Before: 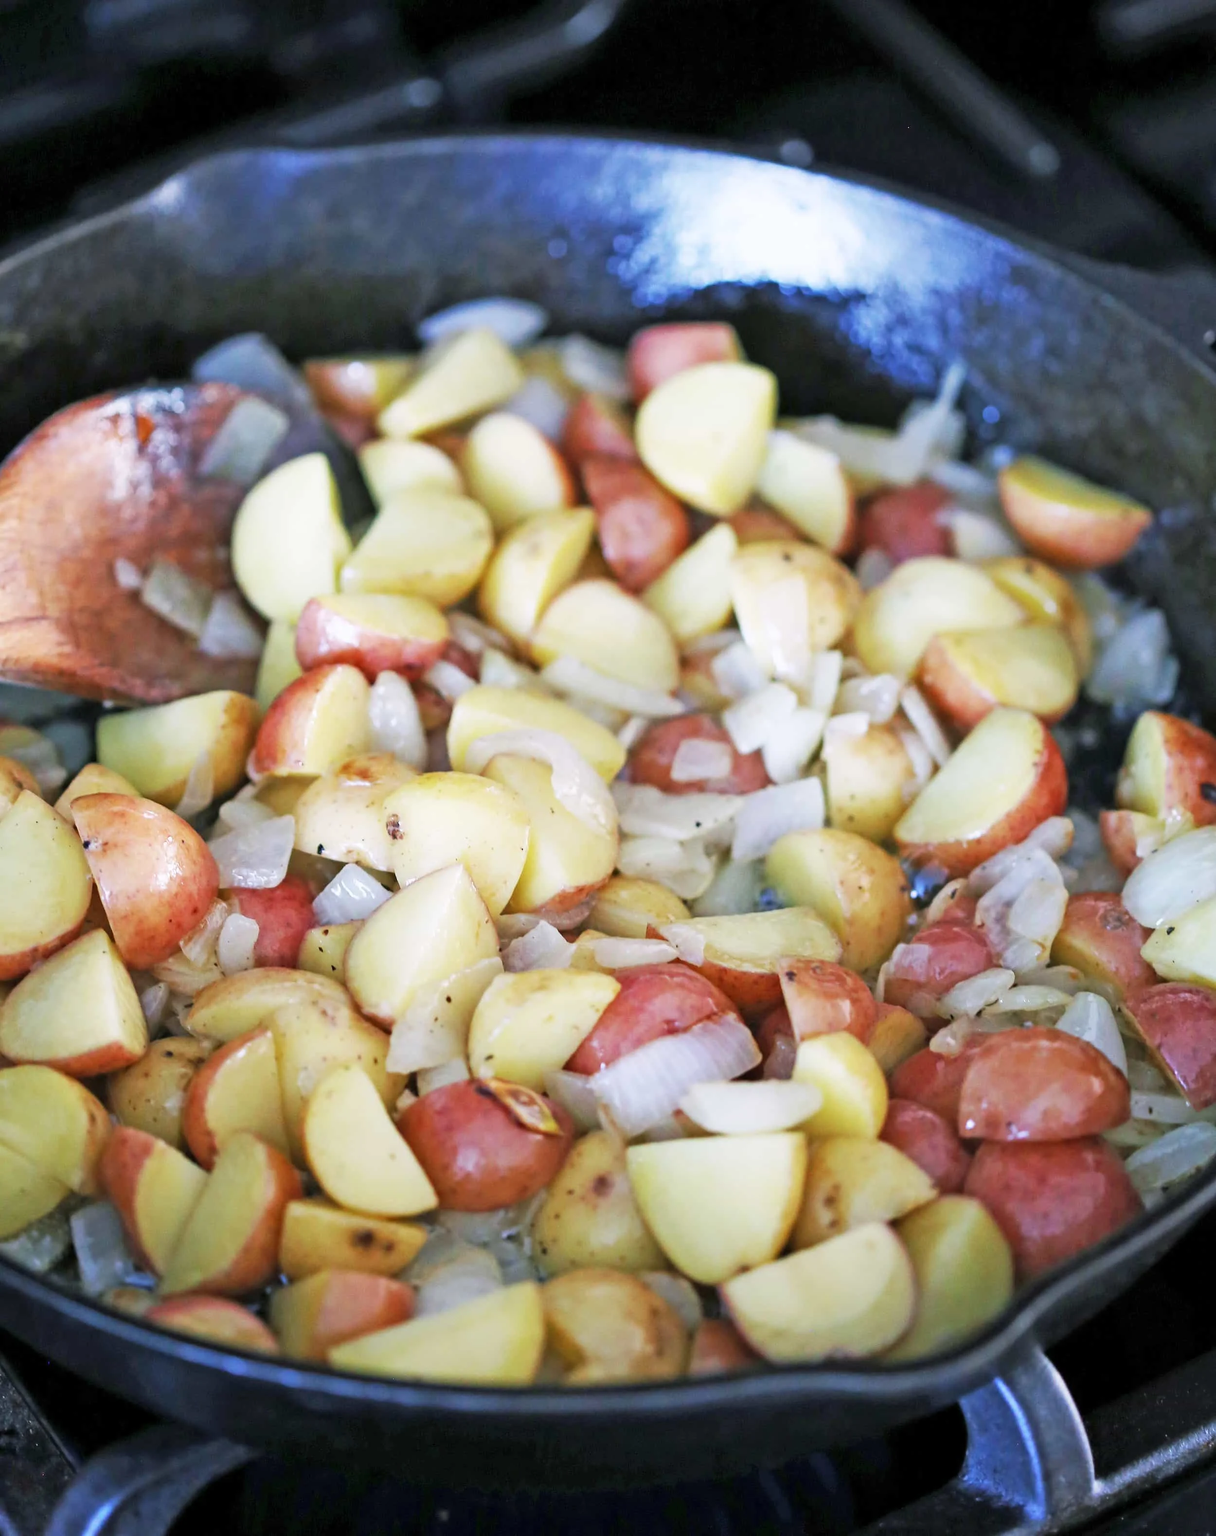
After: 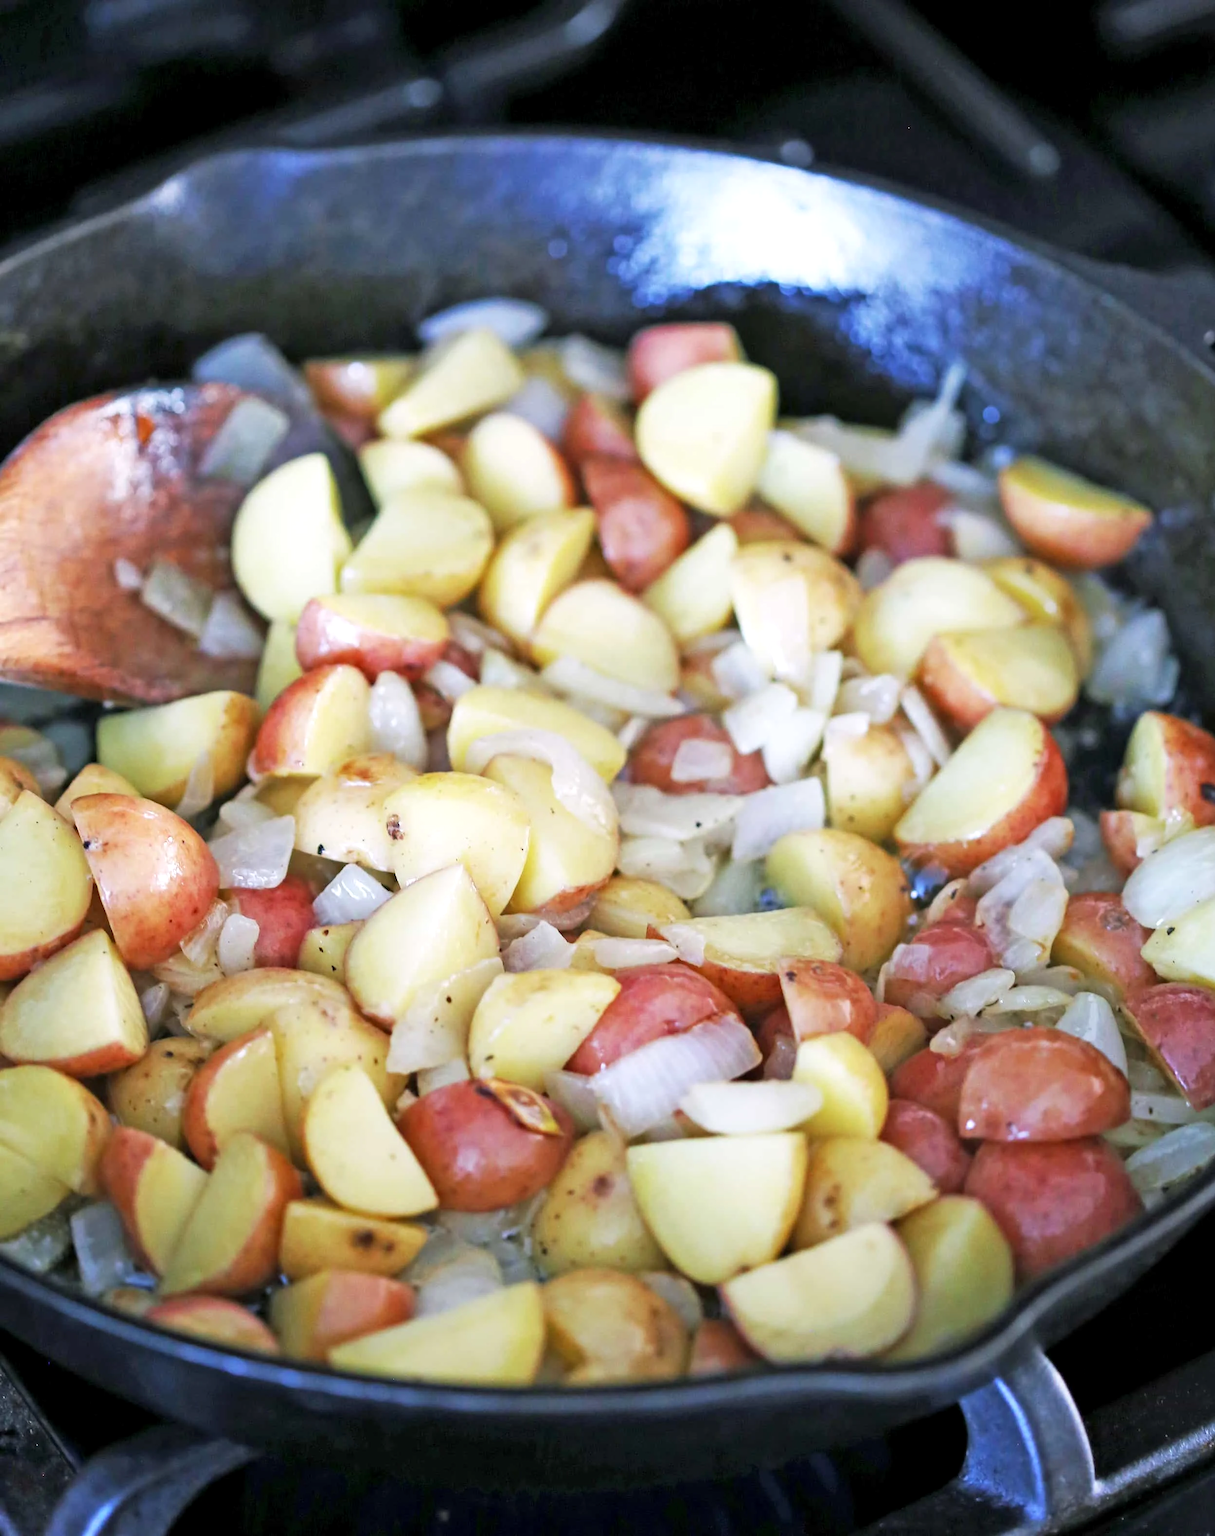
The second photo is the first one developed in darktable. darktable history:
exposure: black level correction 0.001, exposure 0.139 EV, compensate exposure bias true, compensate highlight preservation false
